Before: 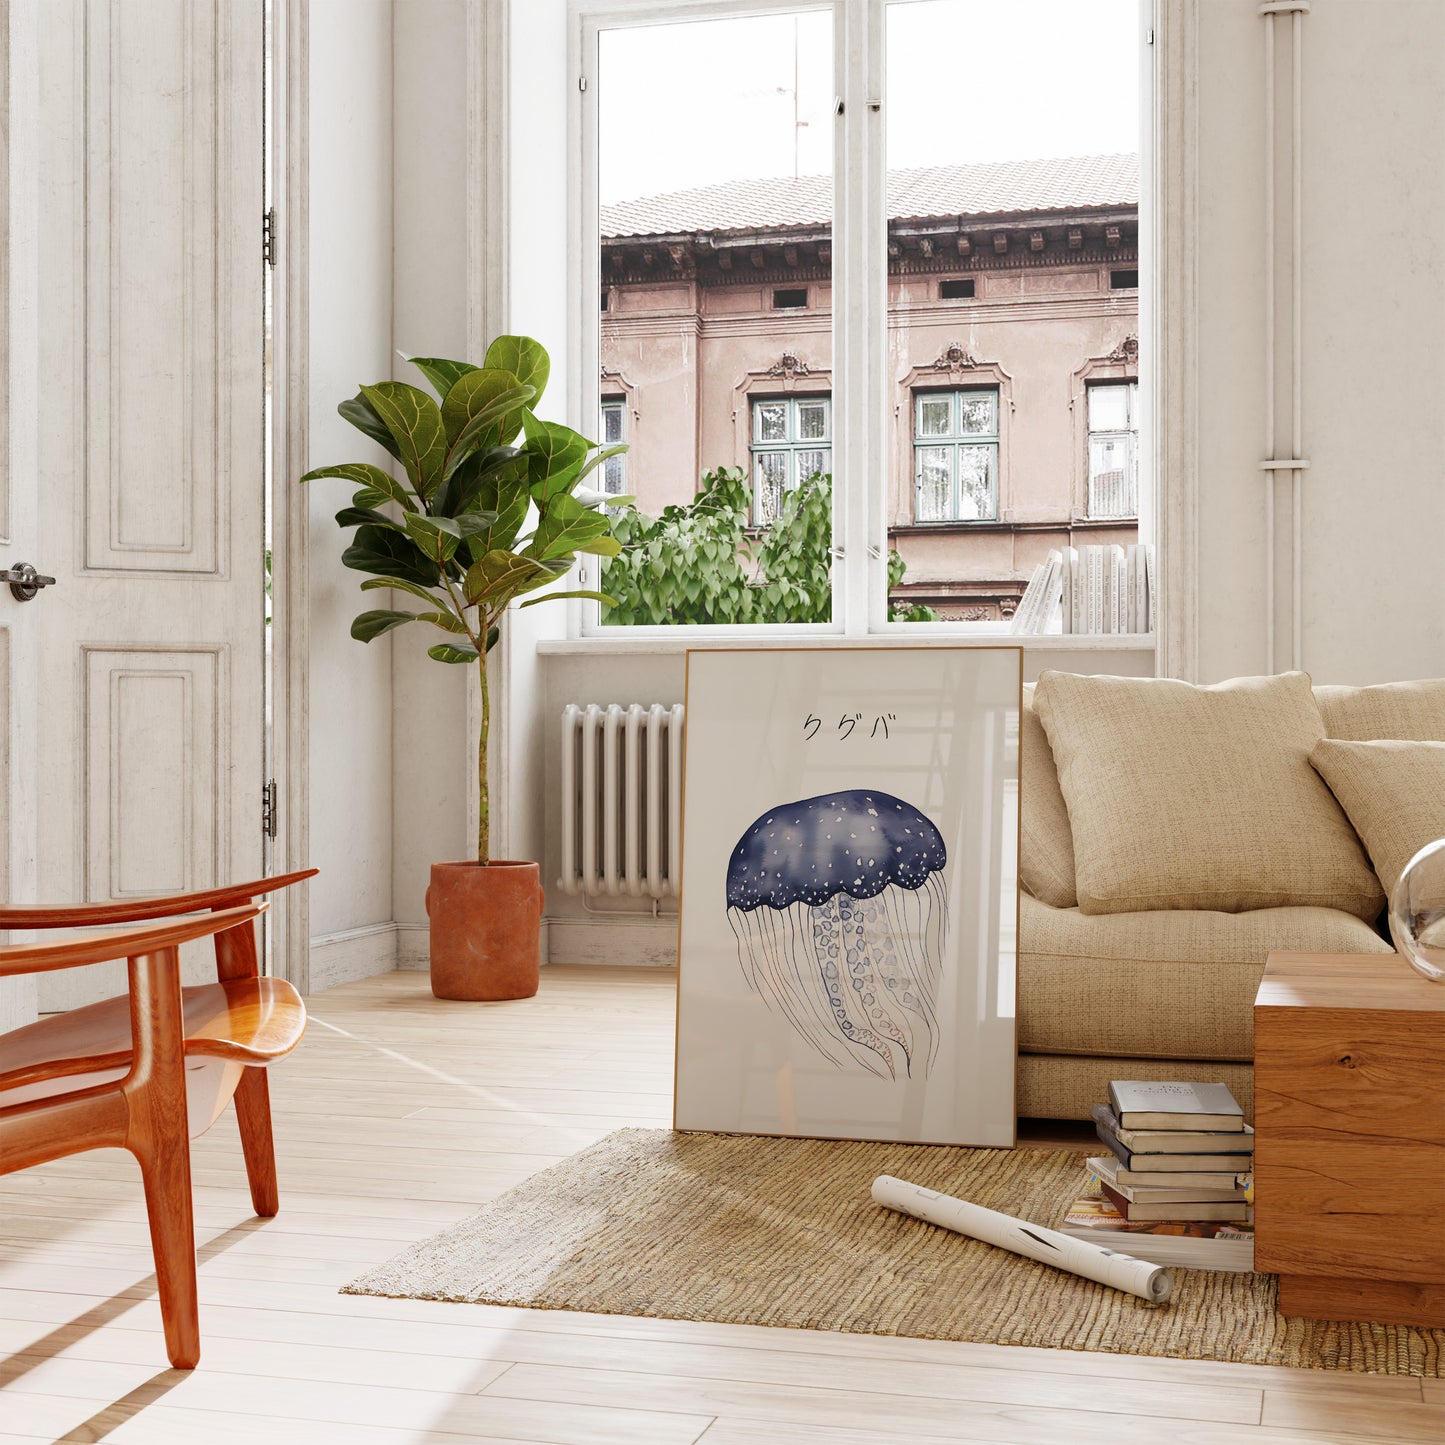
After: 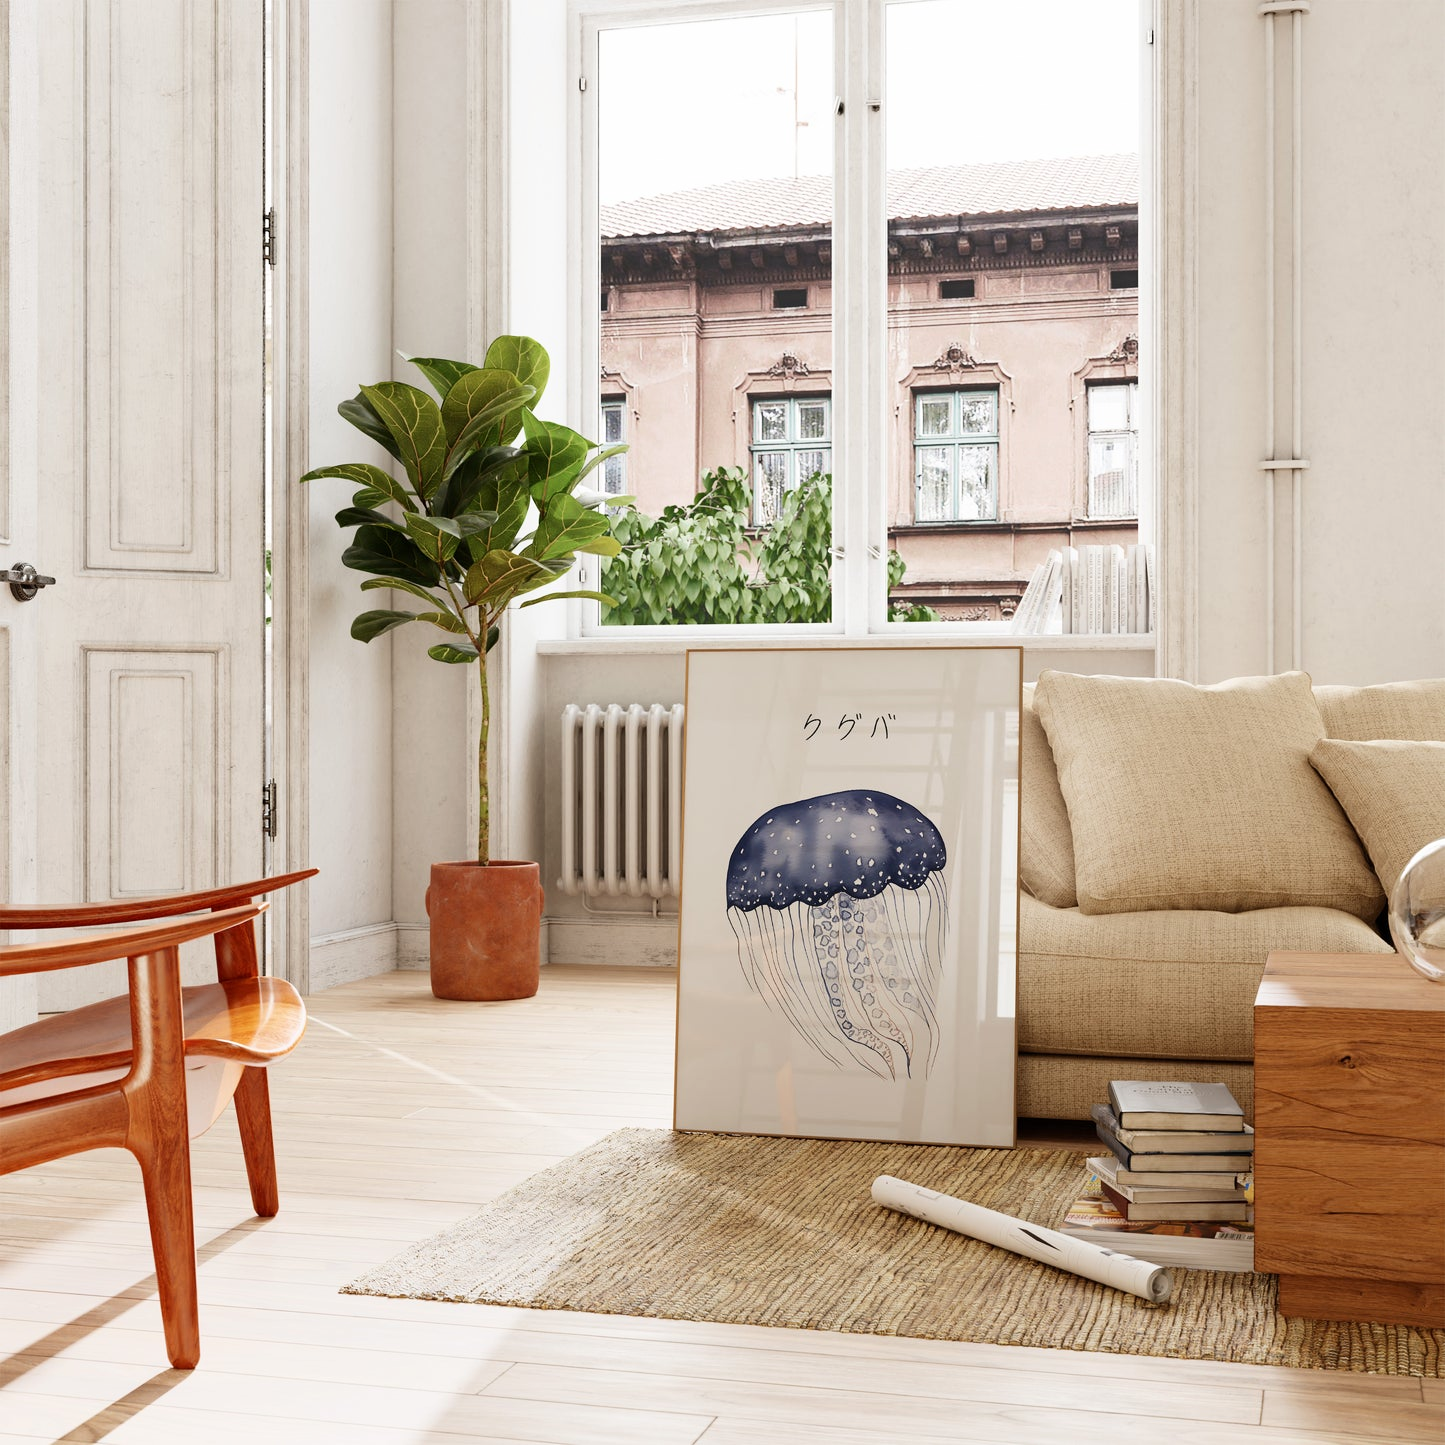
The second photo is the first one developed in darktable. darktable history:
contrast brightness saturation: contrast 0.15, brightness 0.05
exposure: compensate exposure bias true, compensate highlight preservation false
